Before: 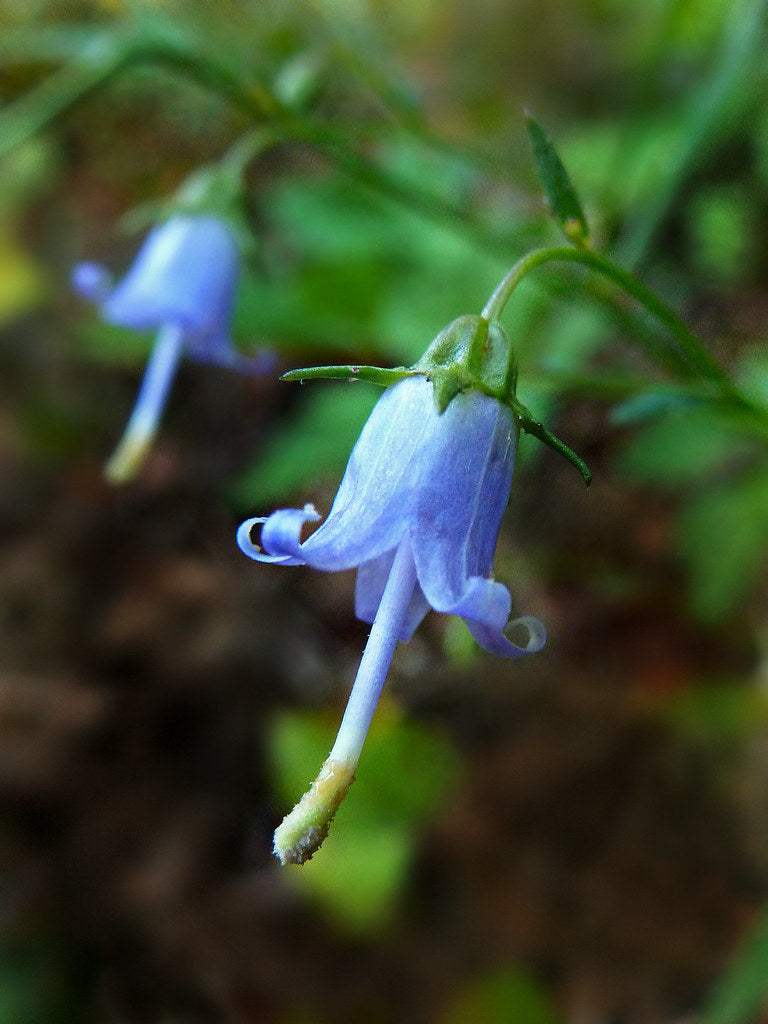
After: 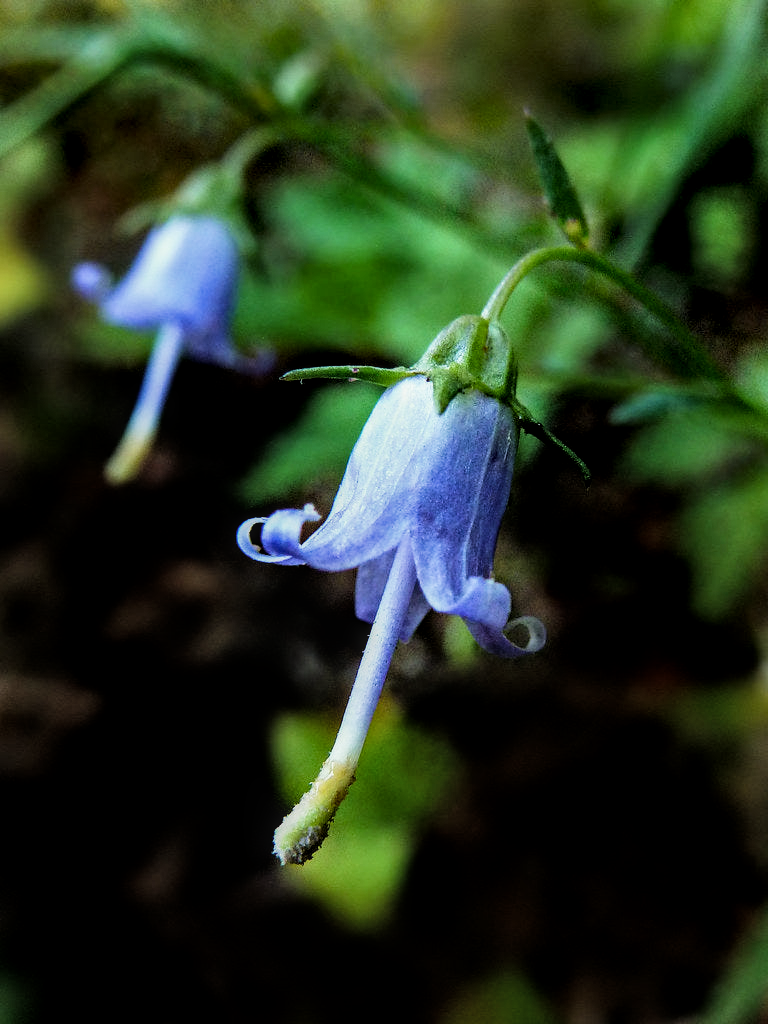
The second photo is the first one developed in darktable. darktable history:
haze removal: compatibility mode true, adaptive false
local contrast: on, module defaults
filmic rgb: black relative exposure -5 EV, white relative exposure 3.5 EV, hardness 3.19, contrast 1.4, highlights saturation mix -50%
